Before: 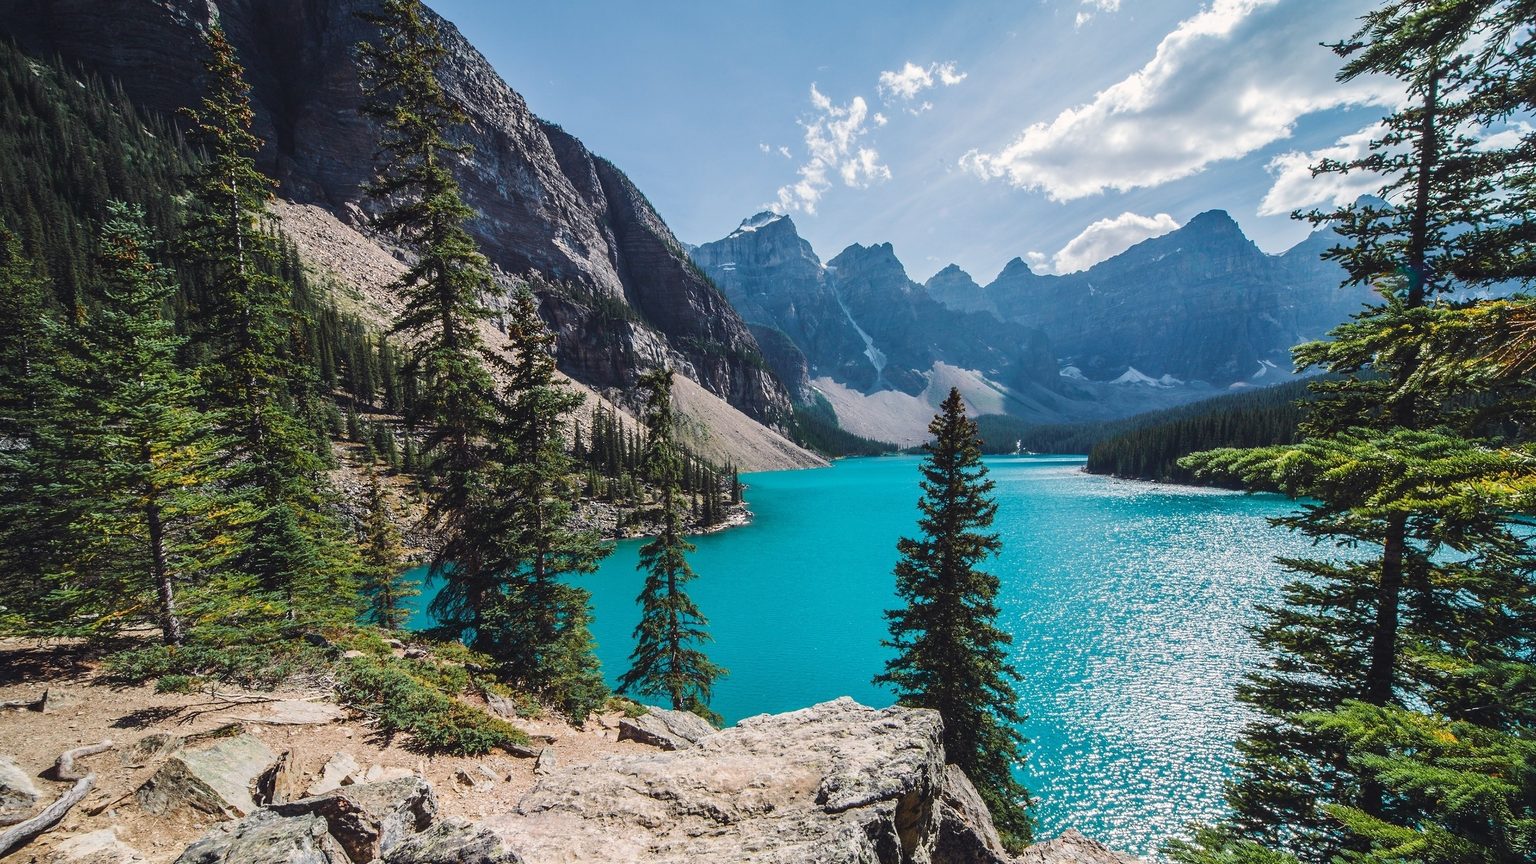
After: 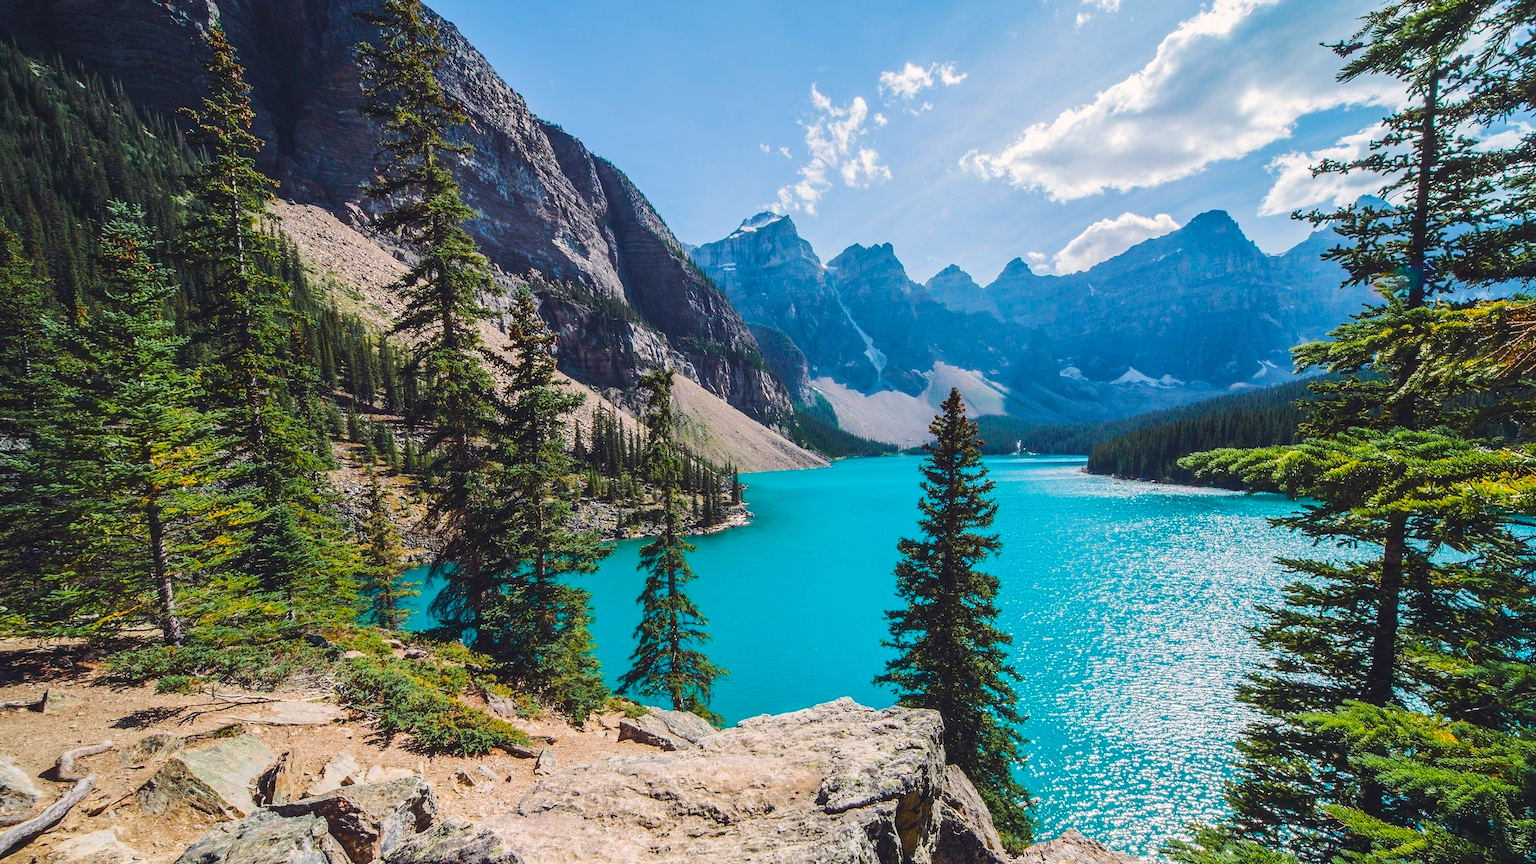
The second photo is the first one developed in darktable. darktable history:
exposure: compensate highlight preservation false
color balance rgb: highlights gain › chroma 0.112%, highlights gain › hue 331.73°, linear chroma grading › shadows -2.059%, linear chroma grading › highlights -14.557%, linear chroma grading › global chroma -9.523%, linear chroma grading › mid-tones -9.803%, perceptual saturation grading › global saturation 14.668%, perceptual brilliance grading › mid-tones 10.736%, perceptual brilliance grading › shadows 15.603%, global vibrance 50.642%
